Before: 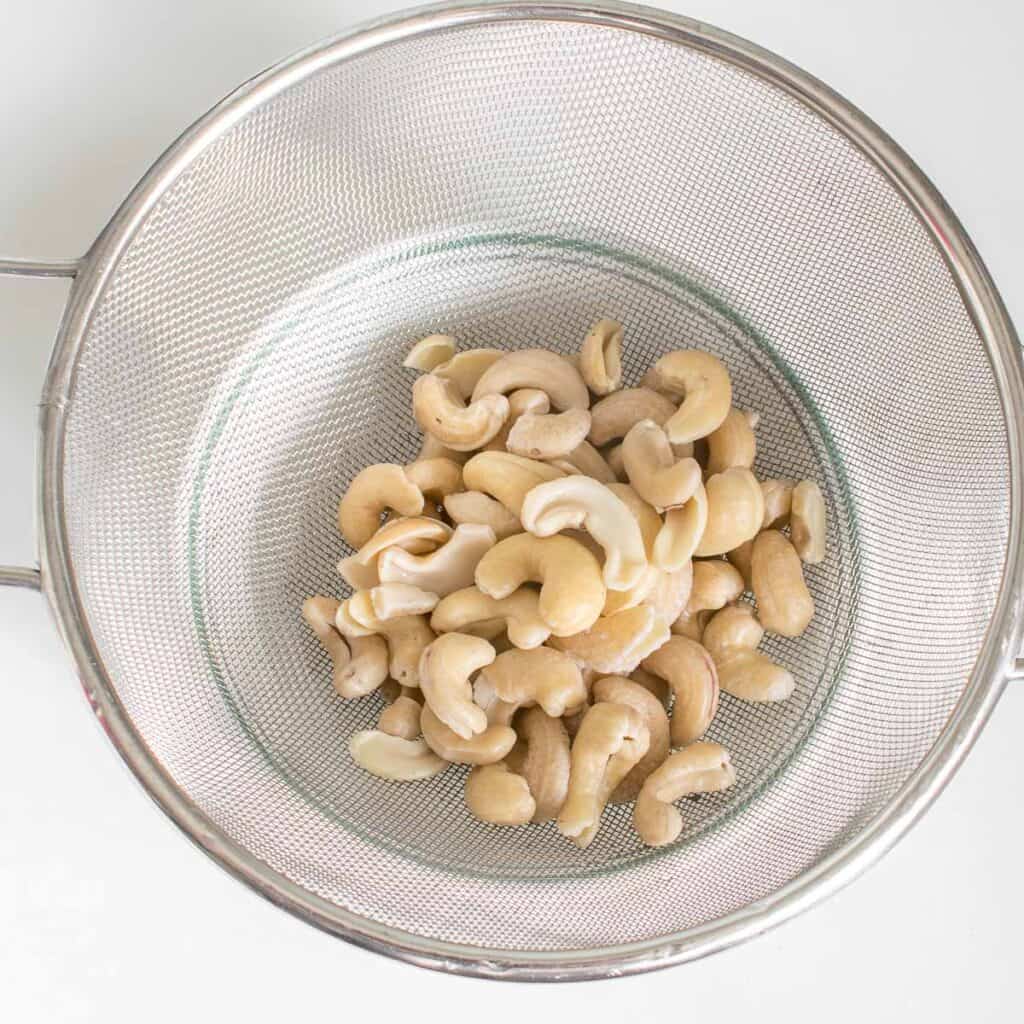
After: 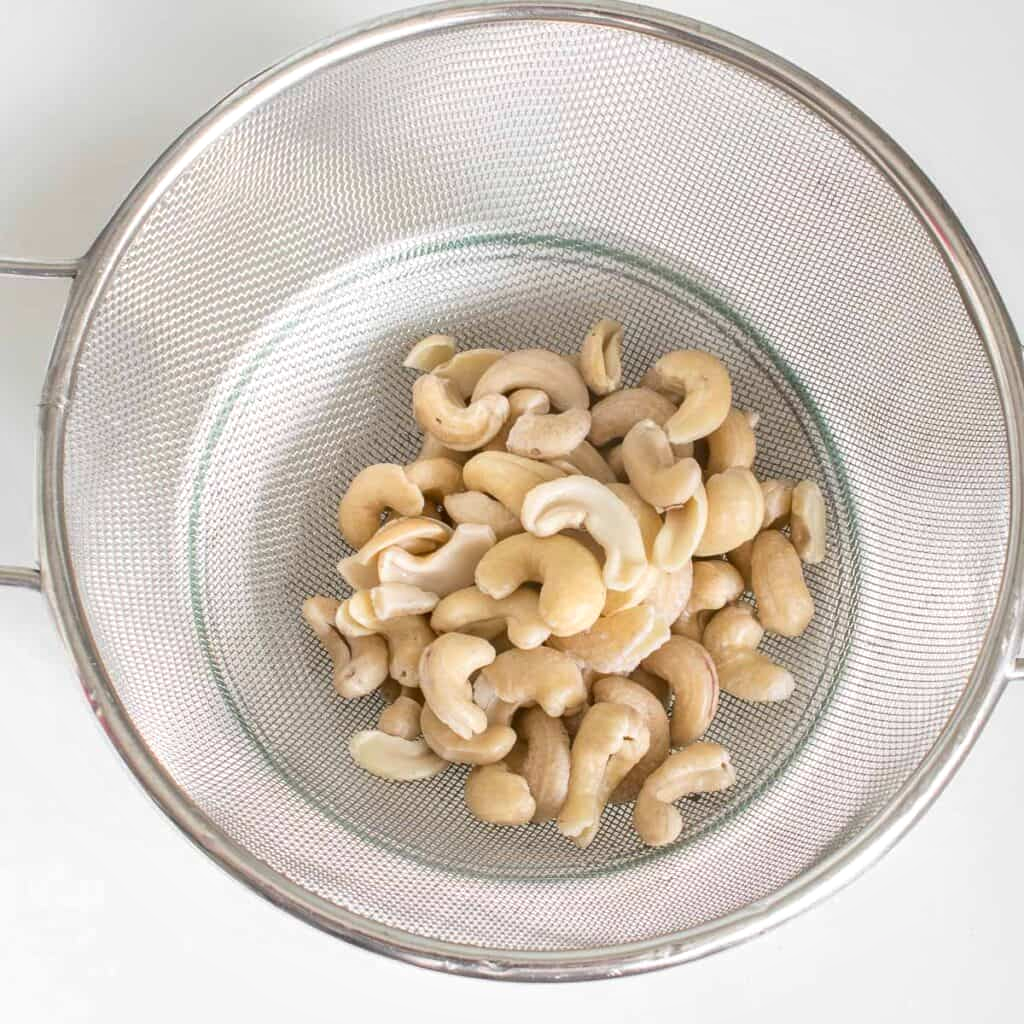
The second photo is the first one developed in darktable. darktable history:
local contrast: mode bilateral grid, contrast 20, coarseness 49, detail 119%, midtone range 0.2
